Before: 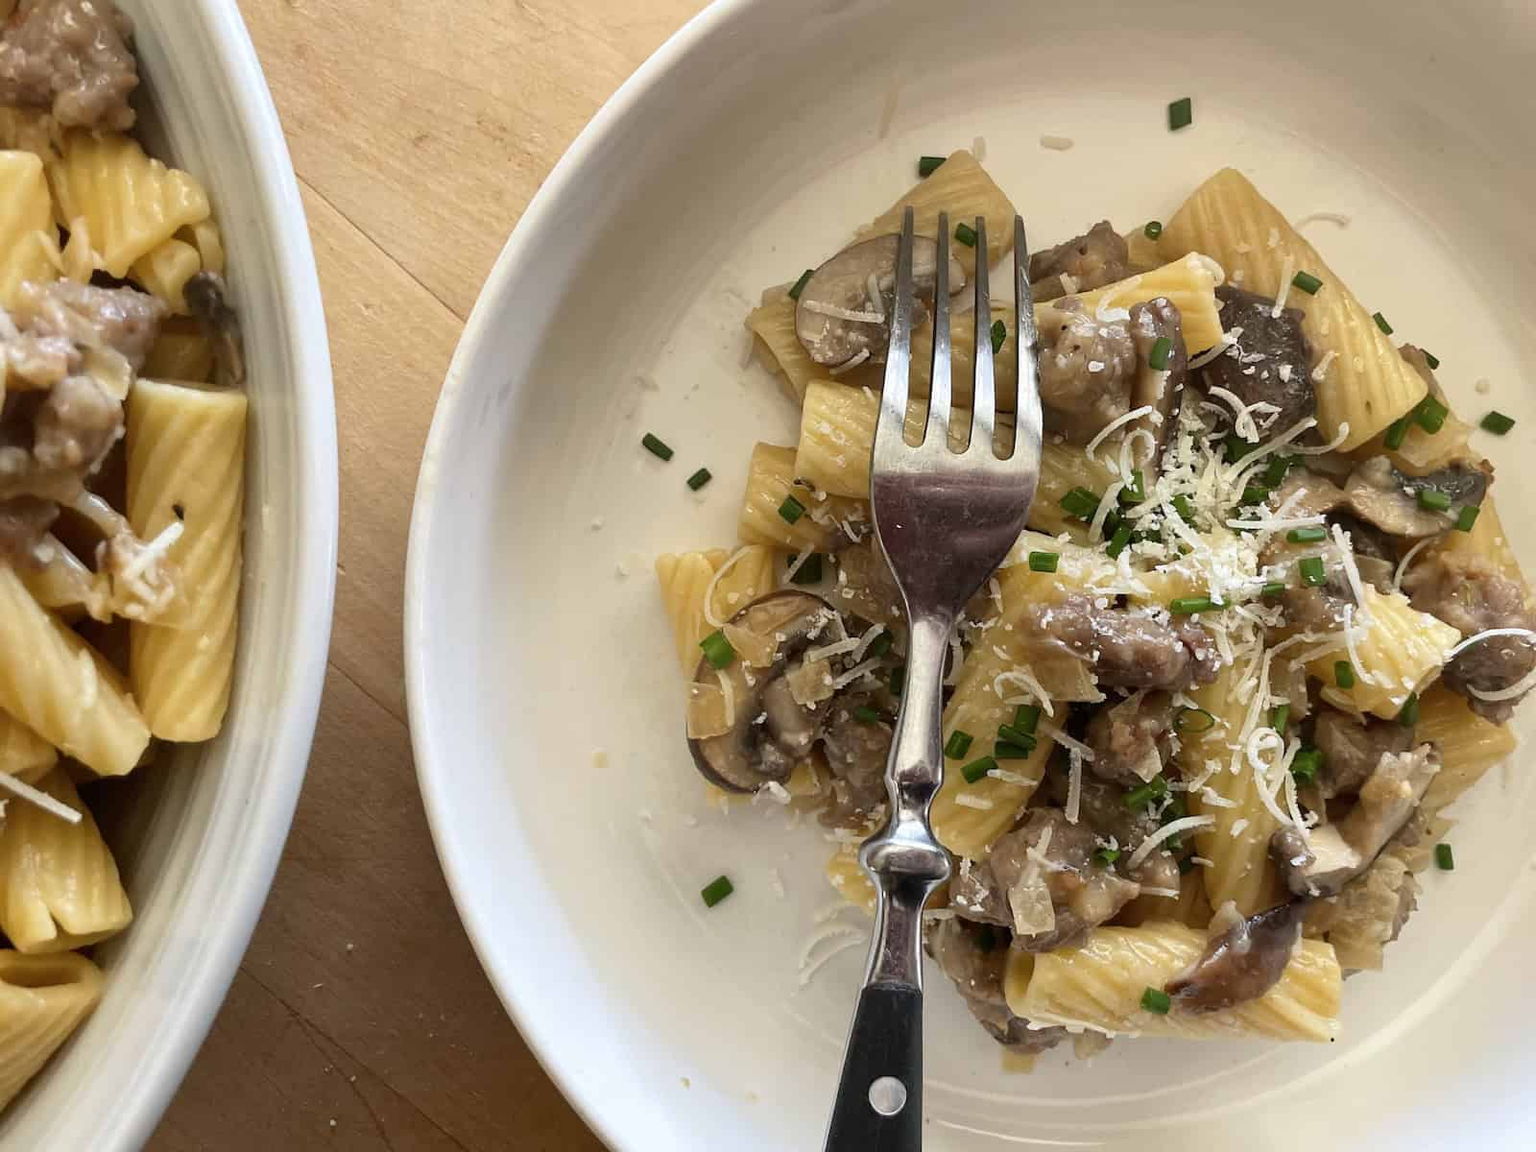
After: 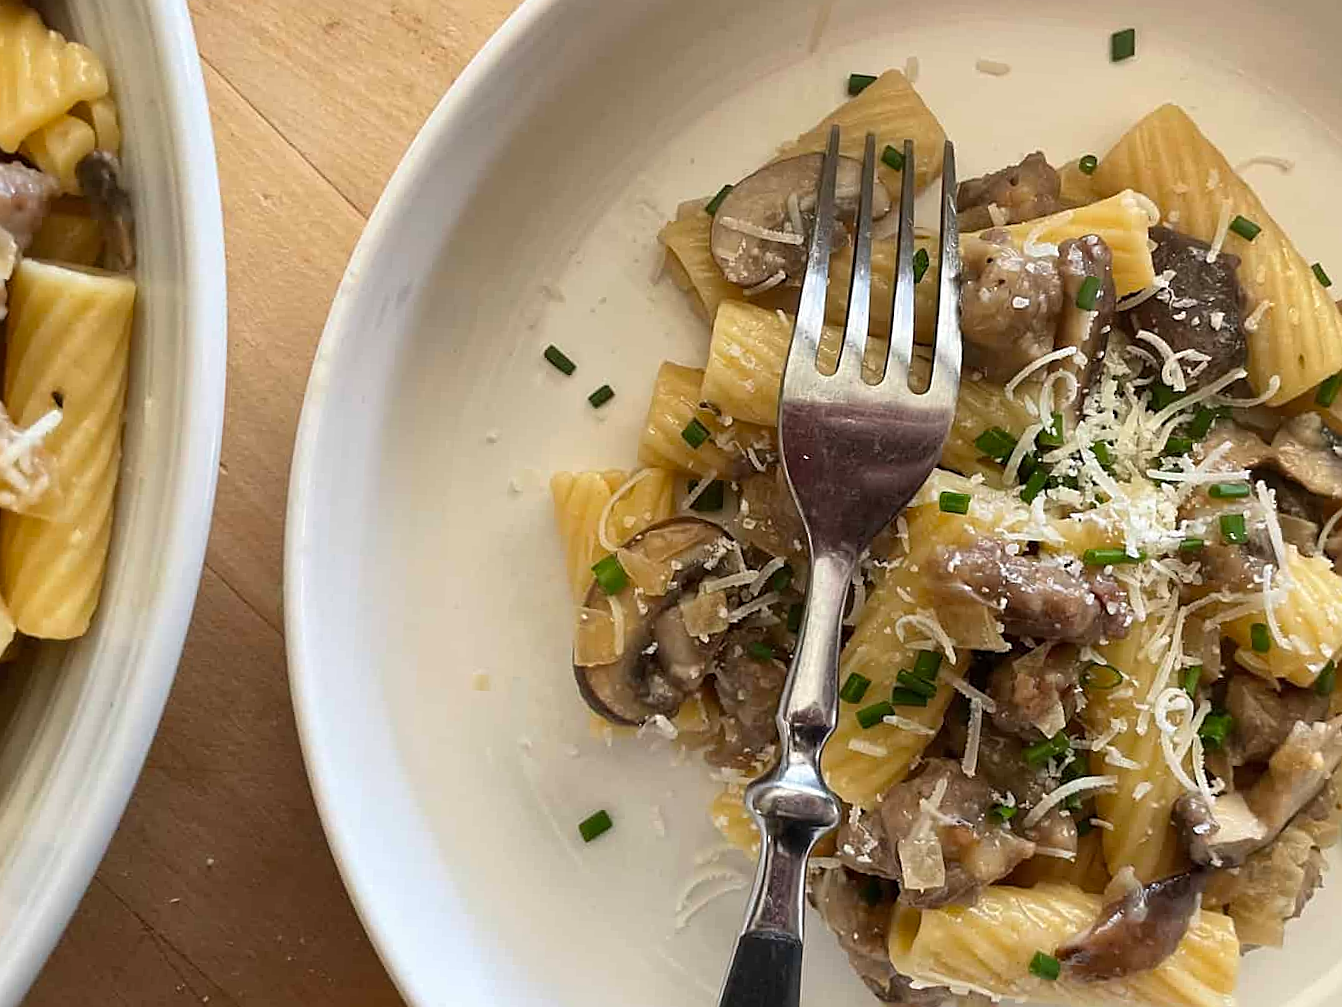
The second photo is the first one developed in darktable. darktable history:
crop and rotate: angle -3.27°, left 5.211%, top 5.211%, right 4.607%, bottom 4.607%
sharpen: on, module defaults
exposure: exposure -0.01 EV, compensate highlight preservation false
